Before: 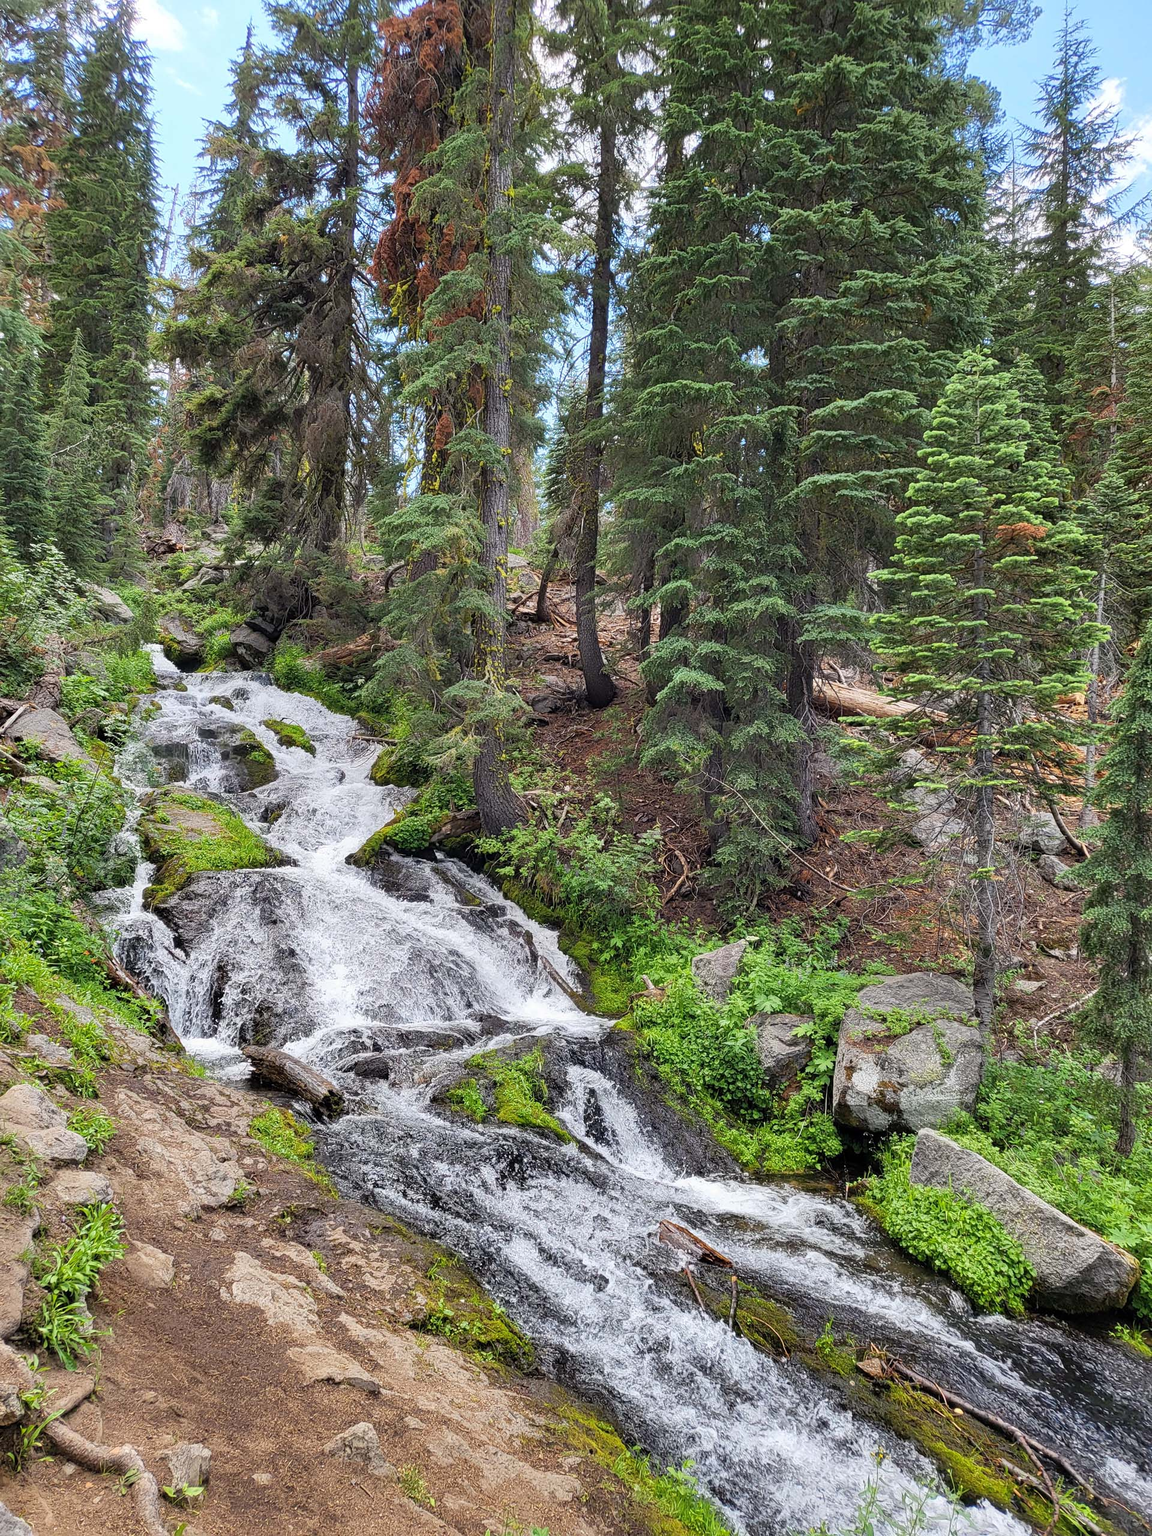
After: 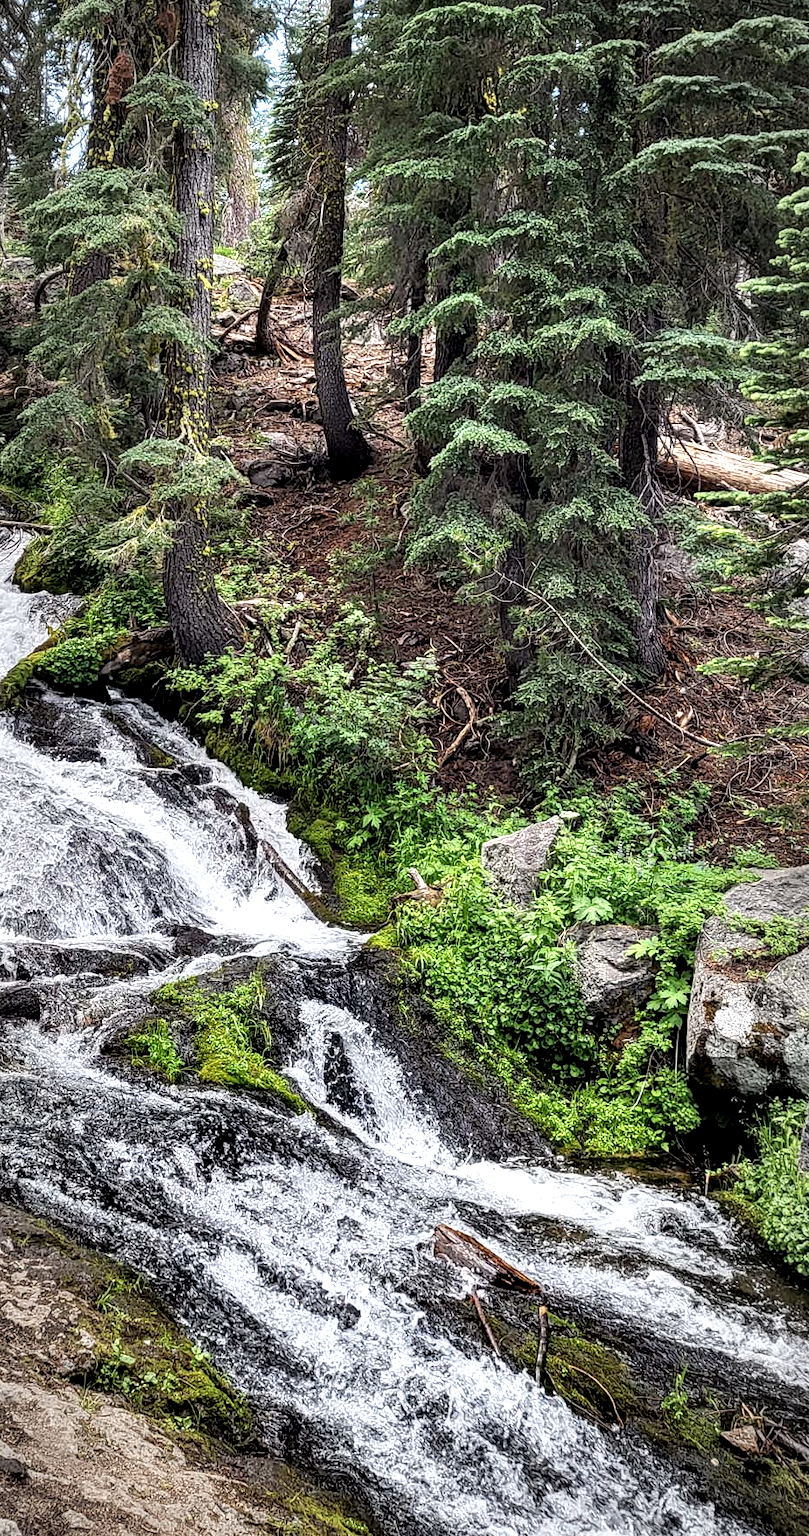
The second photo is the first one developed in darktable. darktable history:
vignetting: fall-off radius 70%, automatic ratio true
local contrast: highlights 80%, shadows 57%, detail 175%, midtone range 0.602
crop: left 31.379%, top 24.658%, right 20.326%, bottom 6.628%
